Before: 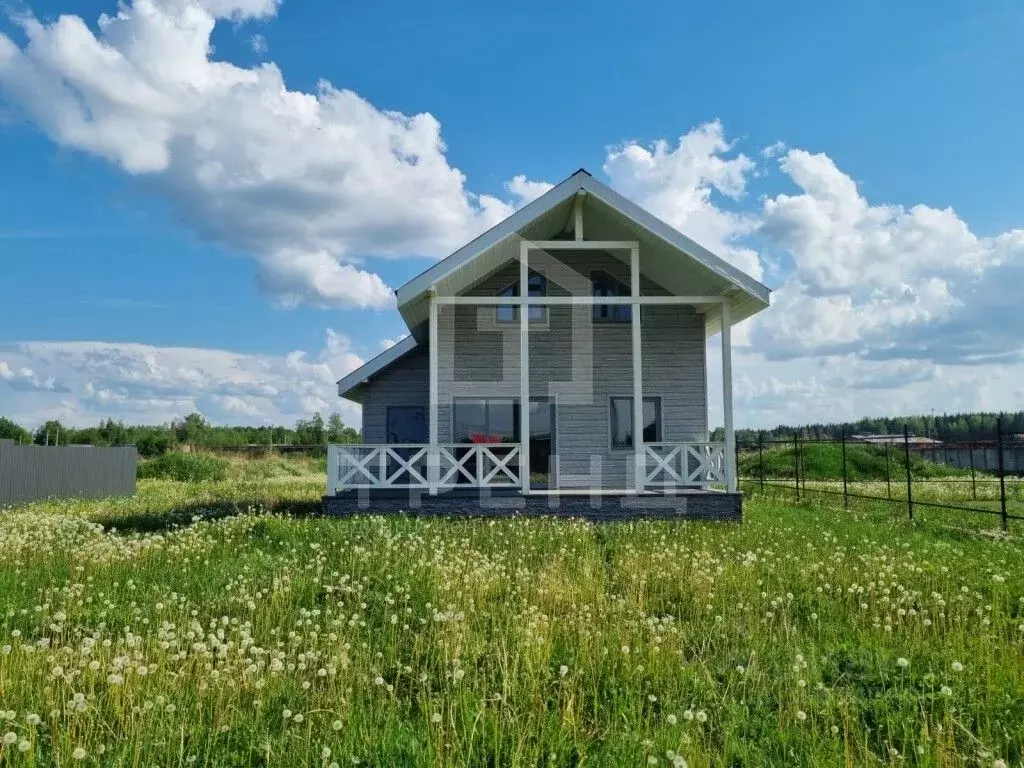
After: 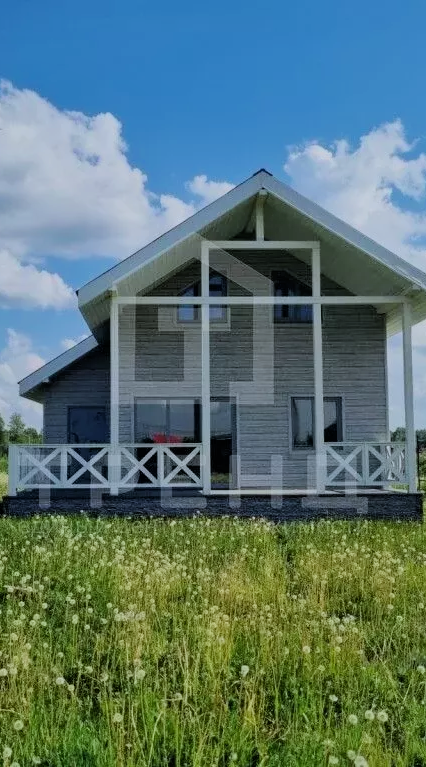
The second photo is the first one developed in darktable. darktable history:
crop: left 31.229%, right 27.105%
white balance: red 0.974, blue 1.044
shadows and highlights: shadows 35, highlights -35, soften with gaussian
filmic rgb: black relative exposure -7.65 EV, white relative exposure 4.56 EV, hardness 3.61, color science v6 (2022)
